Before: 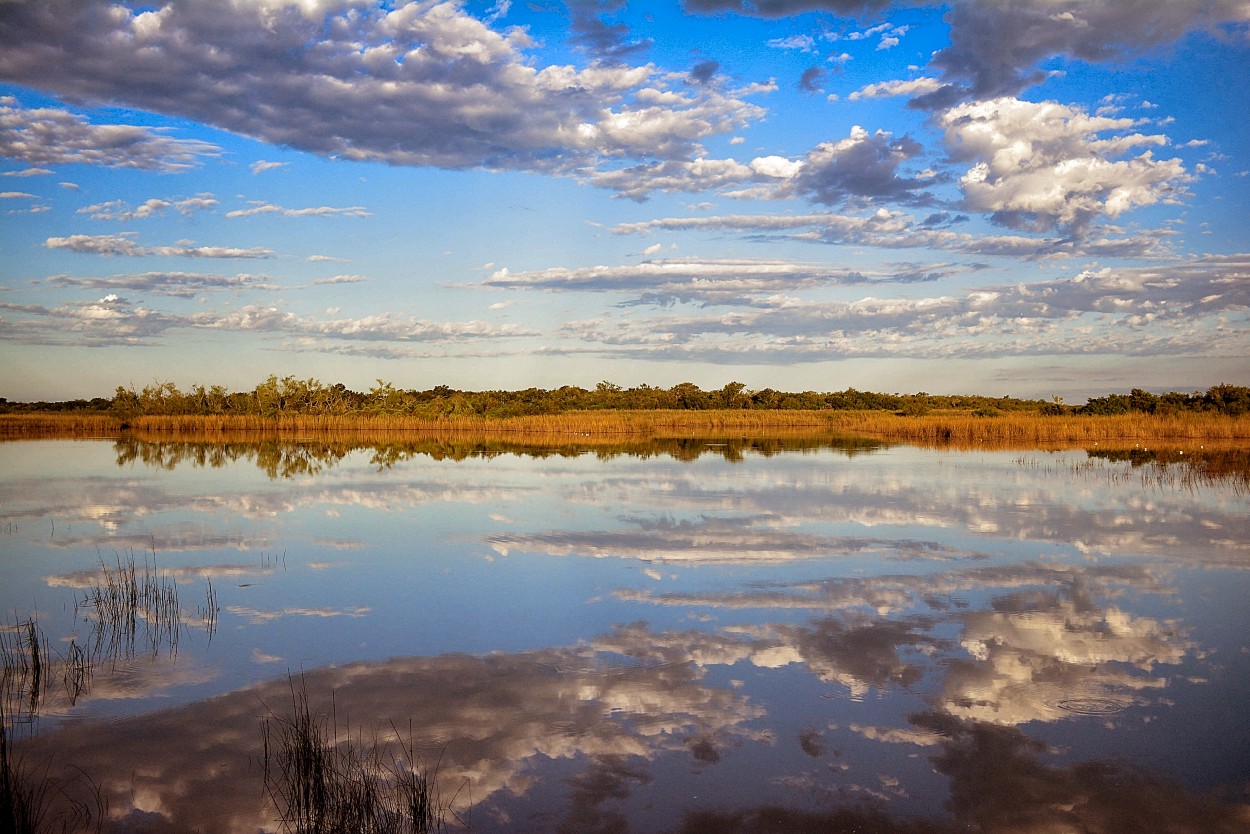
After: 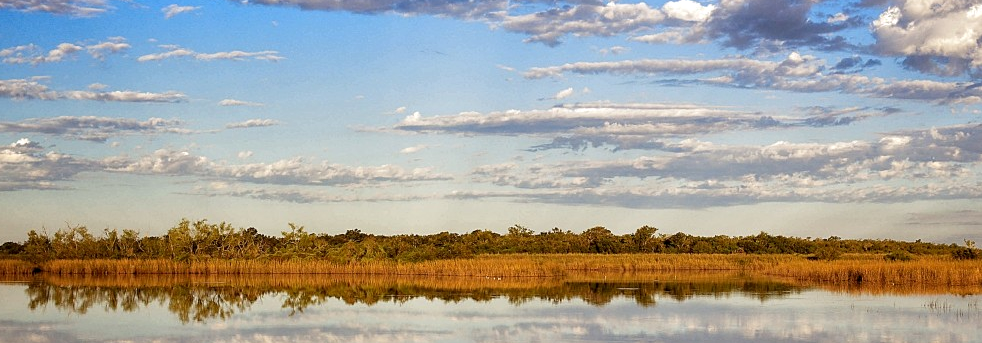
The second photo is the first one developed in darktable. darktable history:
crop: left 7.058%, top 18.736%, right 14.376%, bottom 40.055%
local contrast: highlights 102%, shadows 101%, detail 119%, midtone range 0.2
